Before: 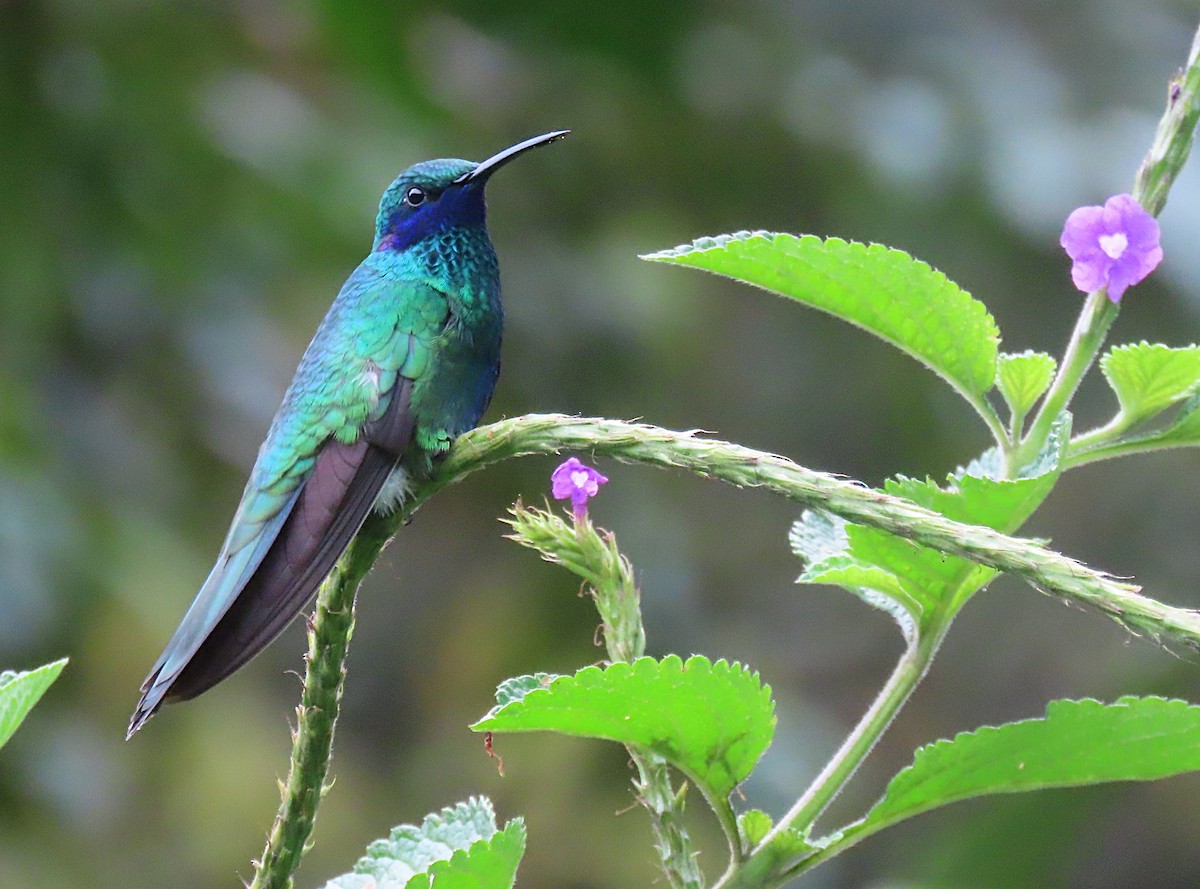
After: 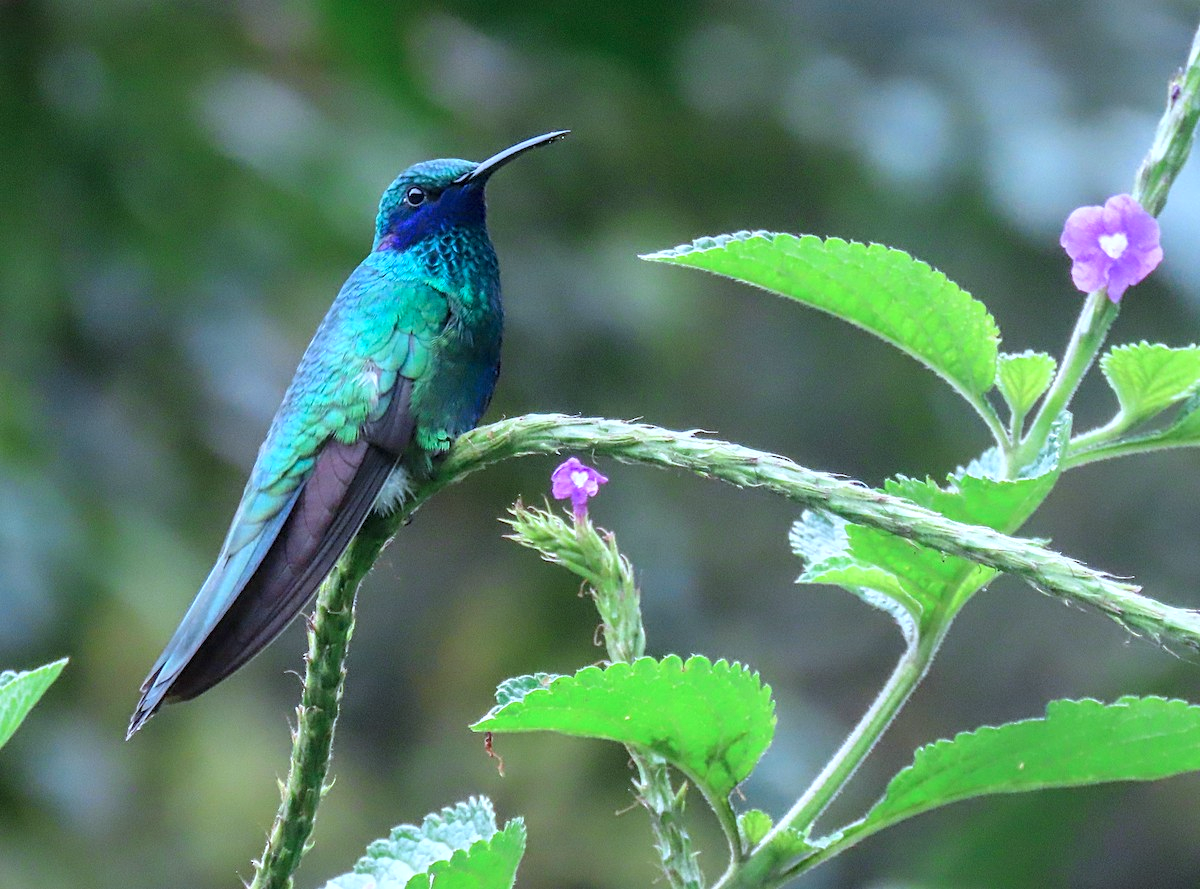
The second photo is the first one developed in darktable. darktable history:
color calibration: illuminant F (fluorescent), F source F9 (Cool White Deluxe 4150 K) – high CRI, x 0.374, y 0.373, temperature 4162.59 K
local contrast: detail 130%
